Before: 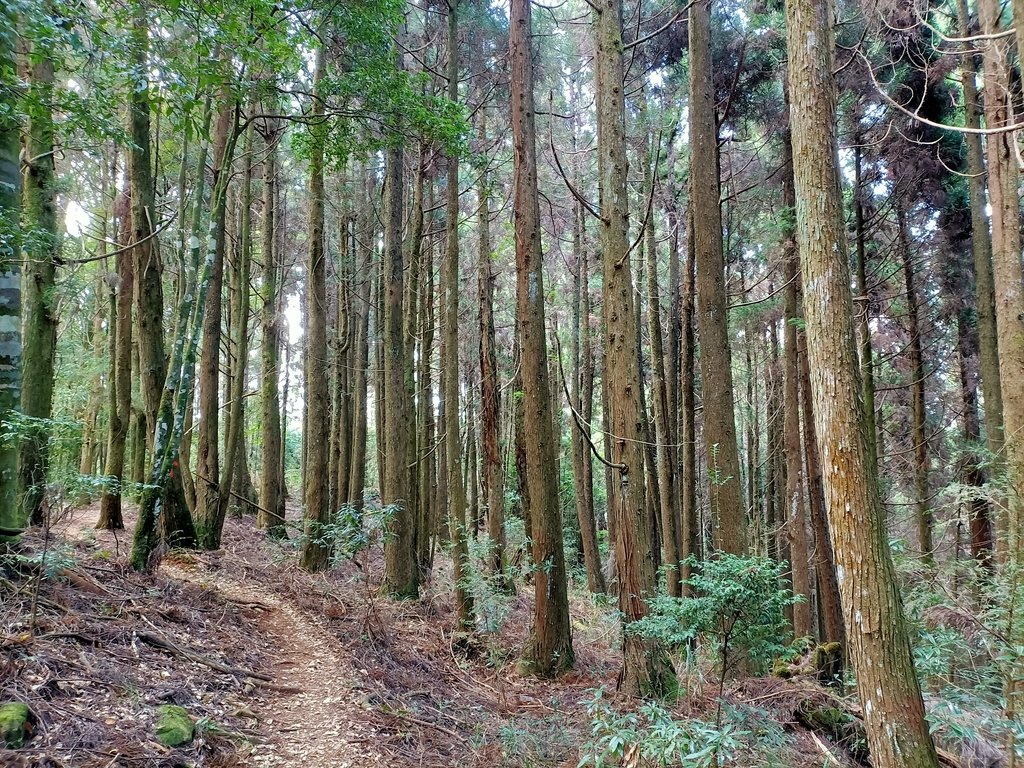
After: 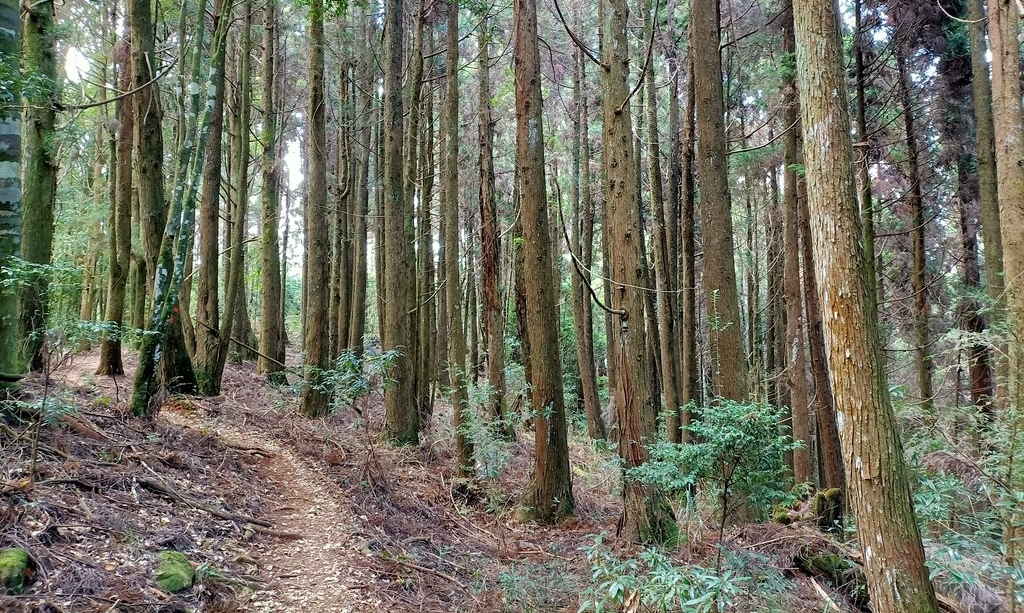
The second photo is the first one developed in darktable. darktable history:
crop and rotate: top 20.135%
